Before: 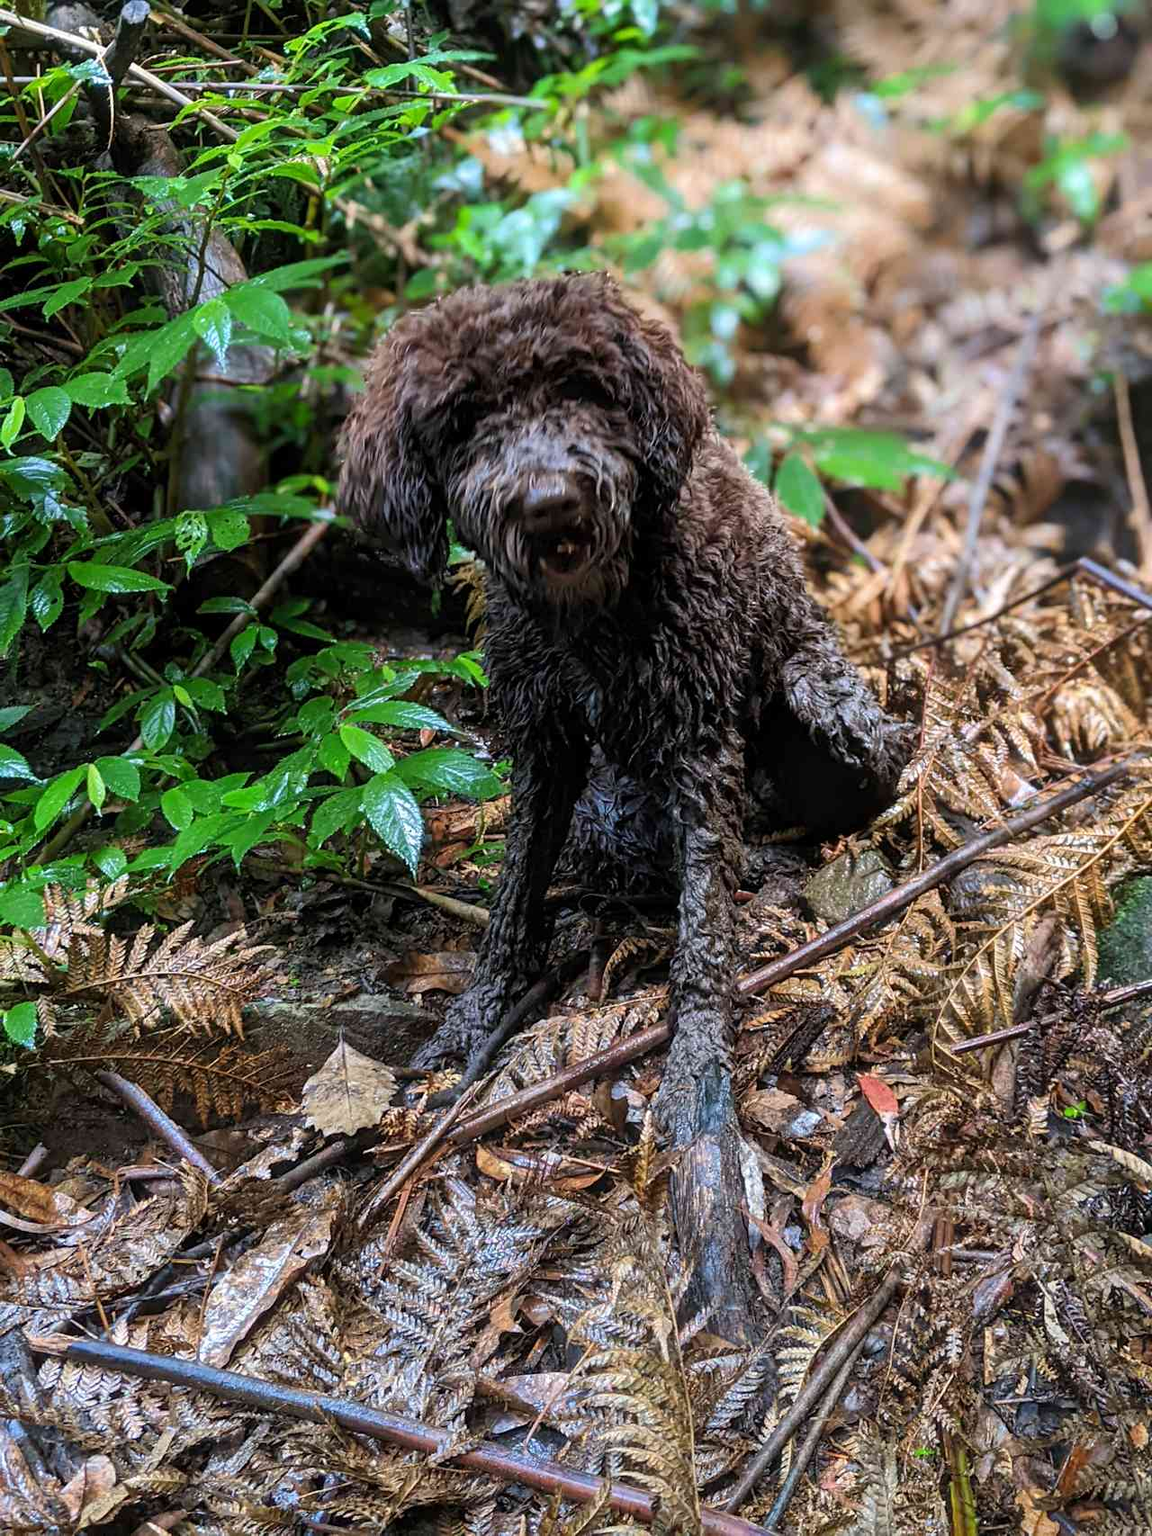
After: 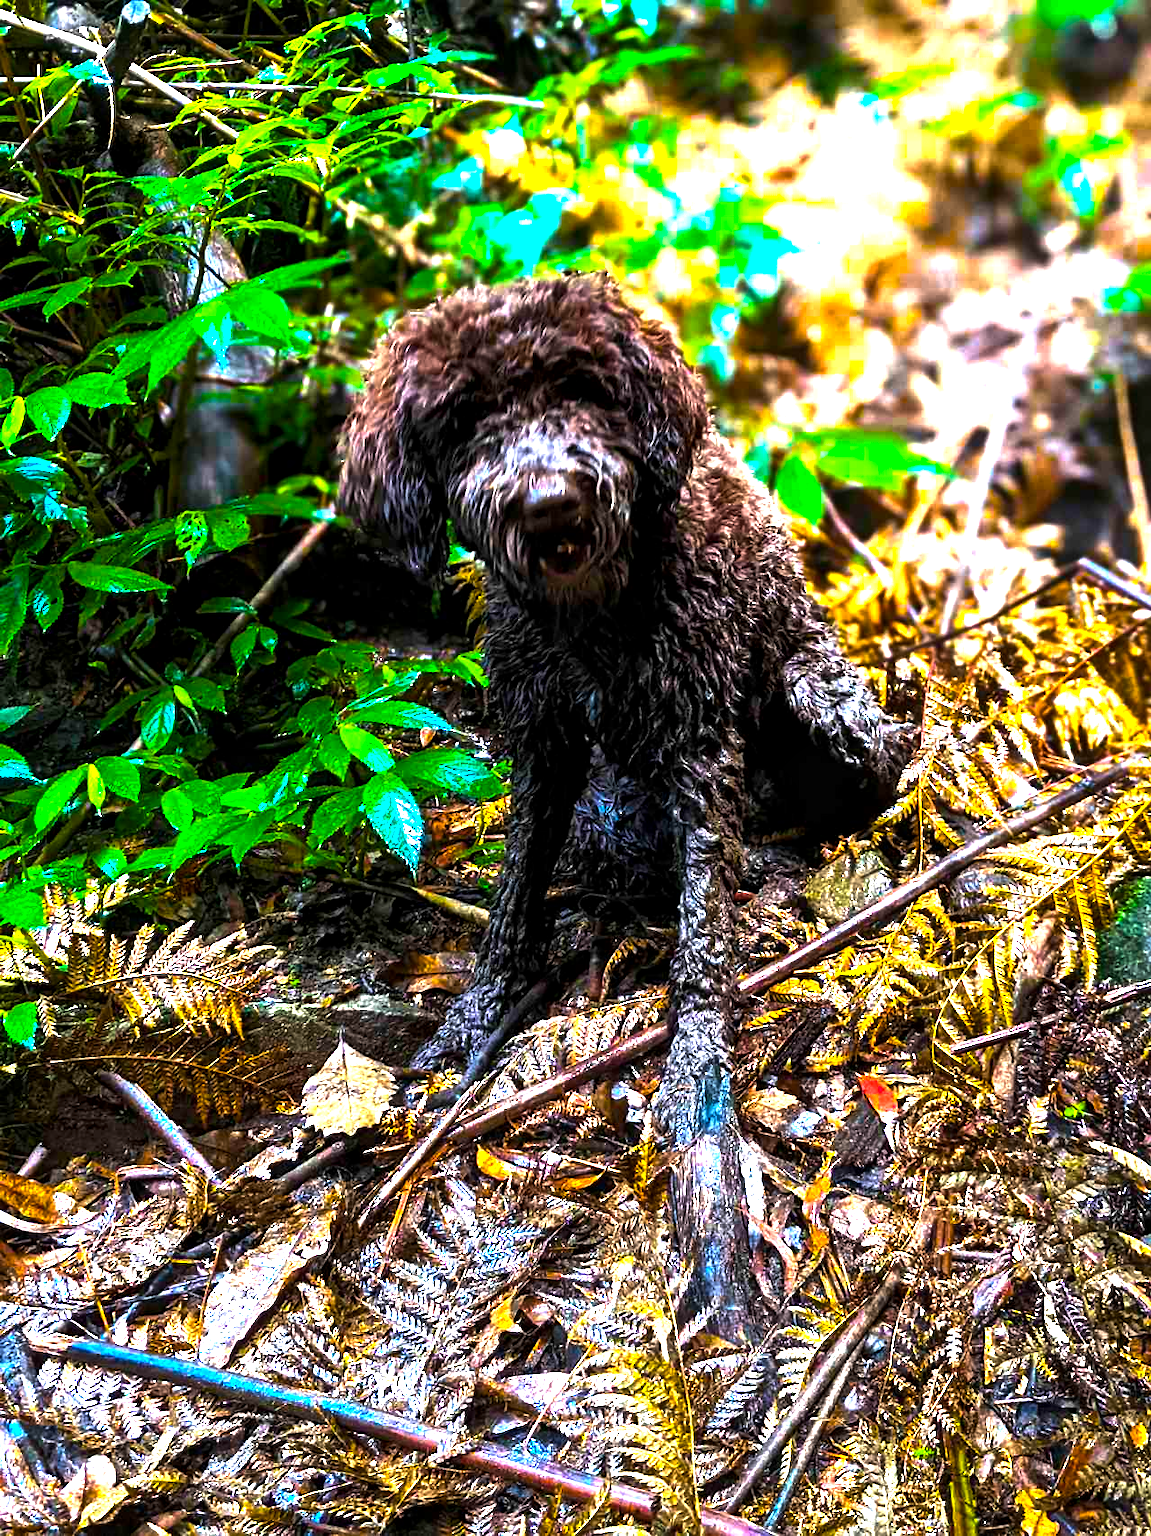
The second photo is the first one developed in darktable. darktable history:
local contrast: mode bilateral grid, contrast 20, coarseness 50, detail 130%, midtone range 0.2
color balance rgb: linear chroma grading › shadows -30%, linear chroma grading › global chroma 35%, perceptual saturation grading › global saturation 75%, perceptual saturation grading › shadows -30%, perceptual brilliance grading › highlights 75%, perceptual brilliance grading › shadows -30%, global vibrance 35%
